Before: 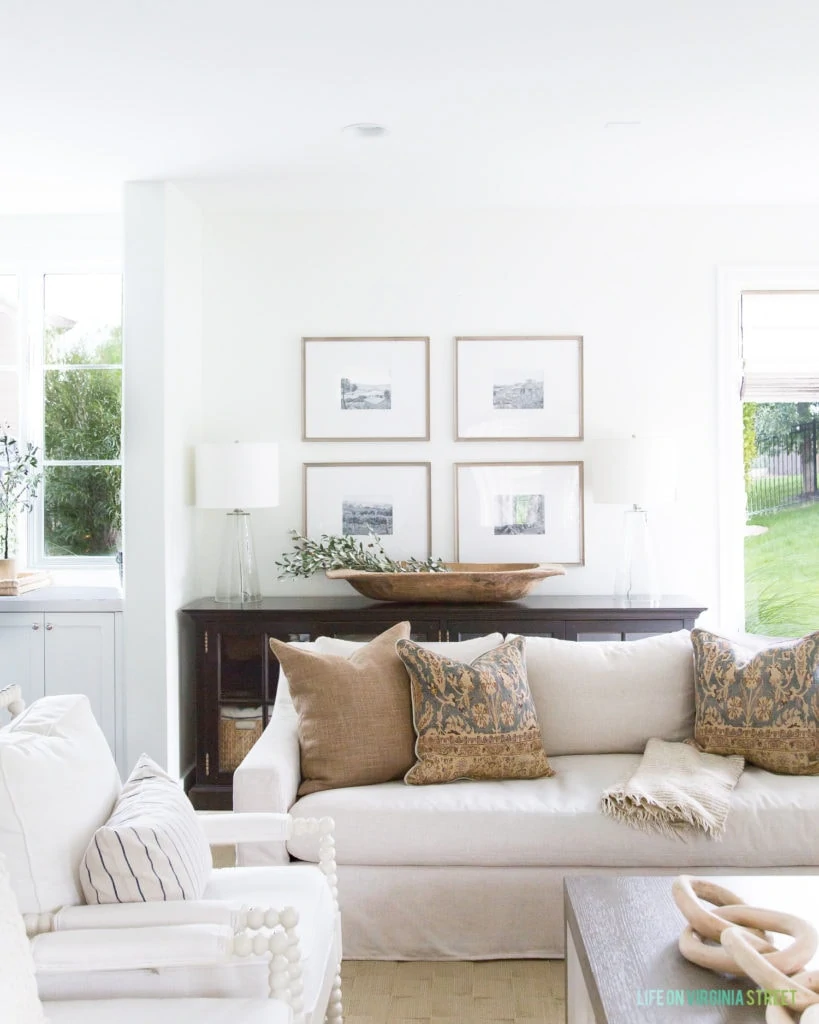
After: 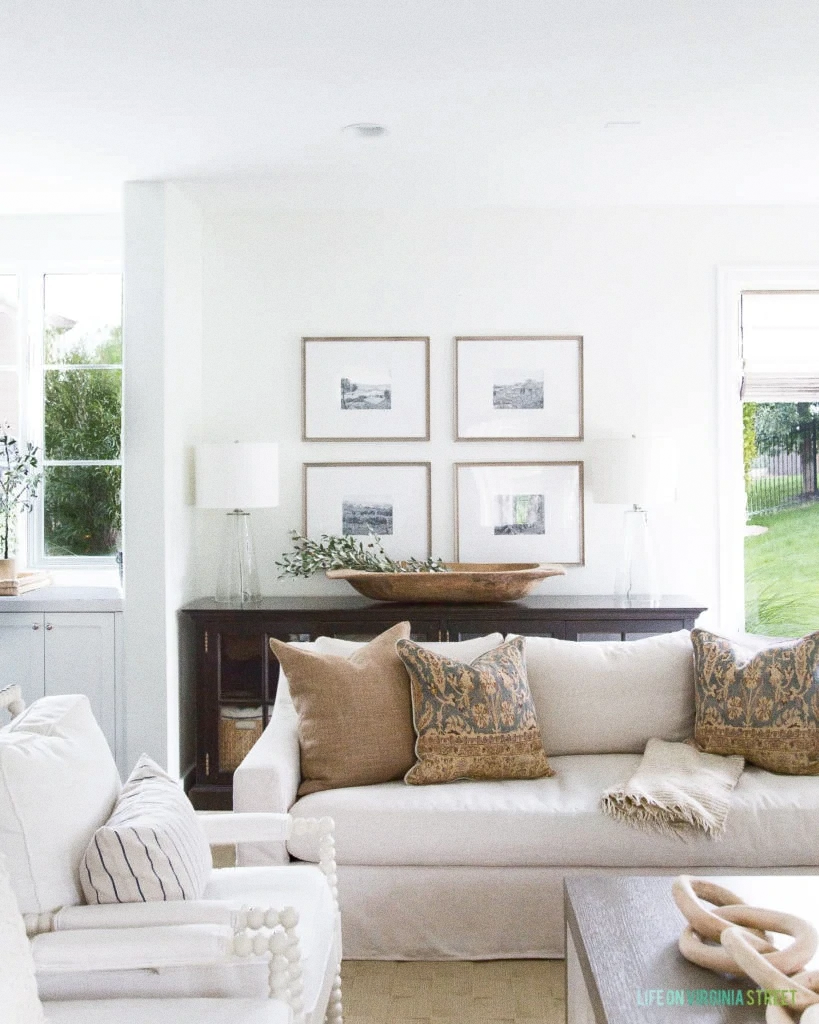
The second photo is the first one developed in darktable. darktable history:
shadows and highlights: shadows 35, highlights -35, soften with gaussian
grain: on, module defaults
